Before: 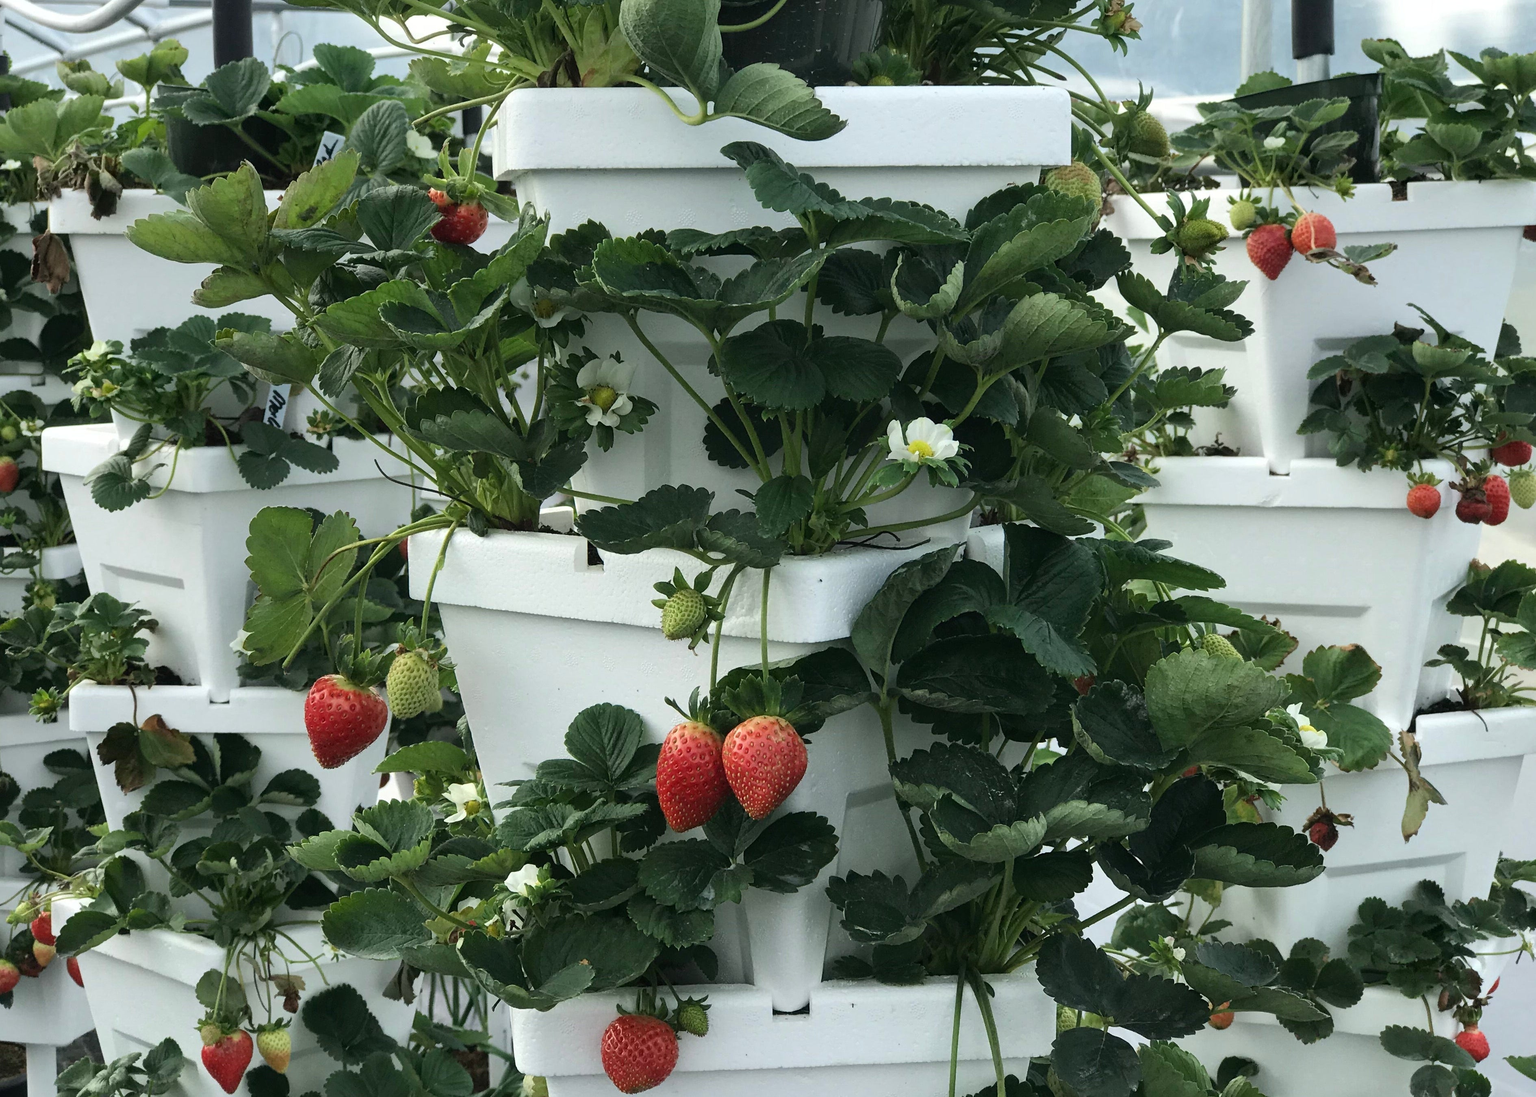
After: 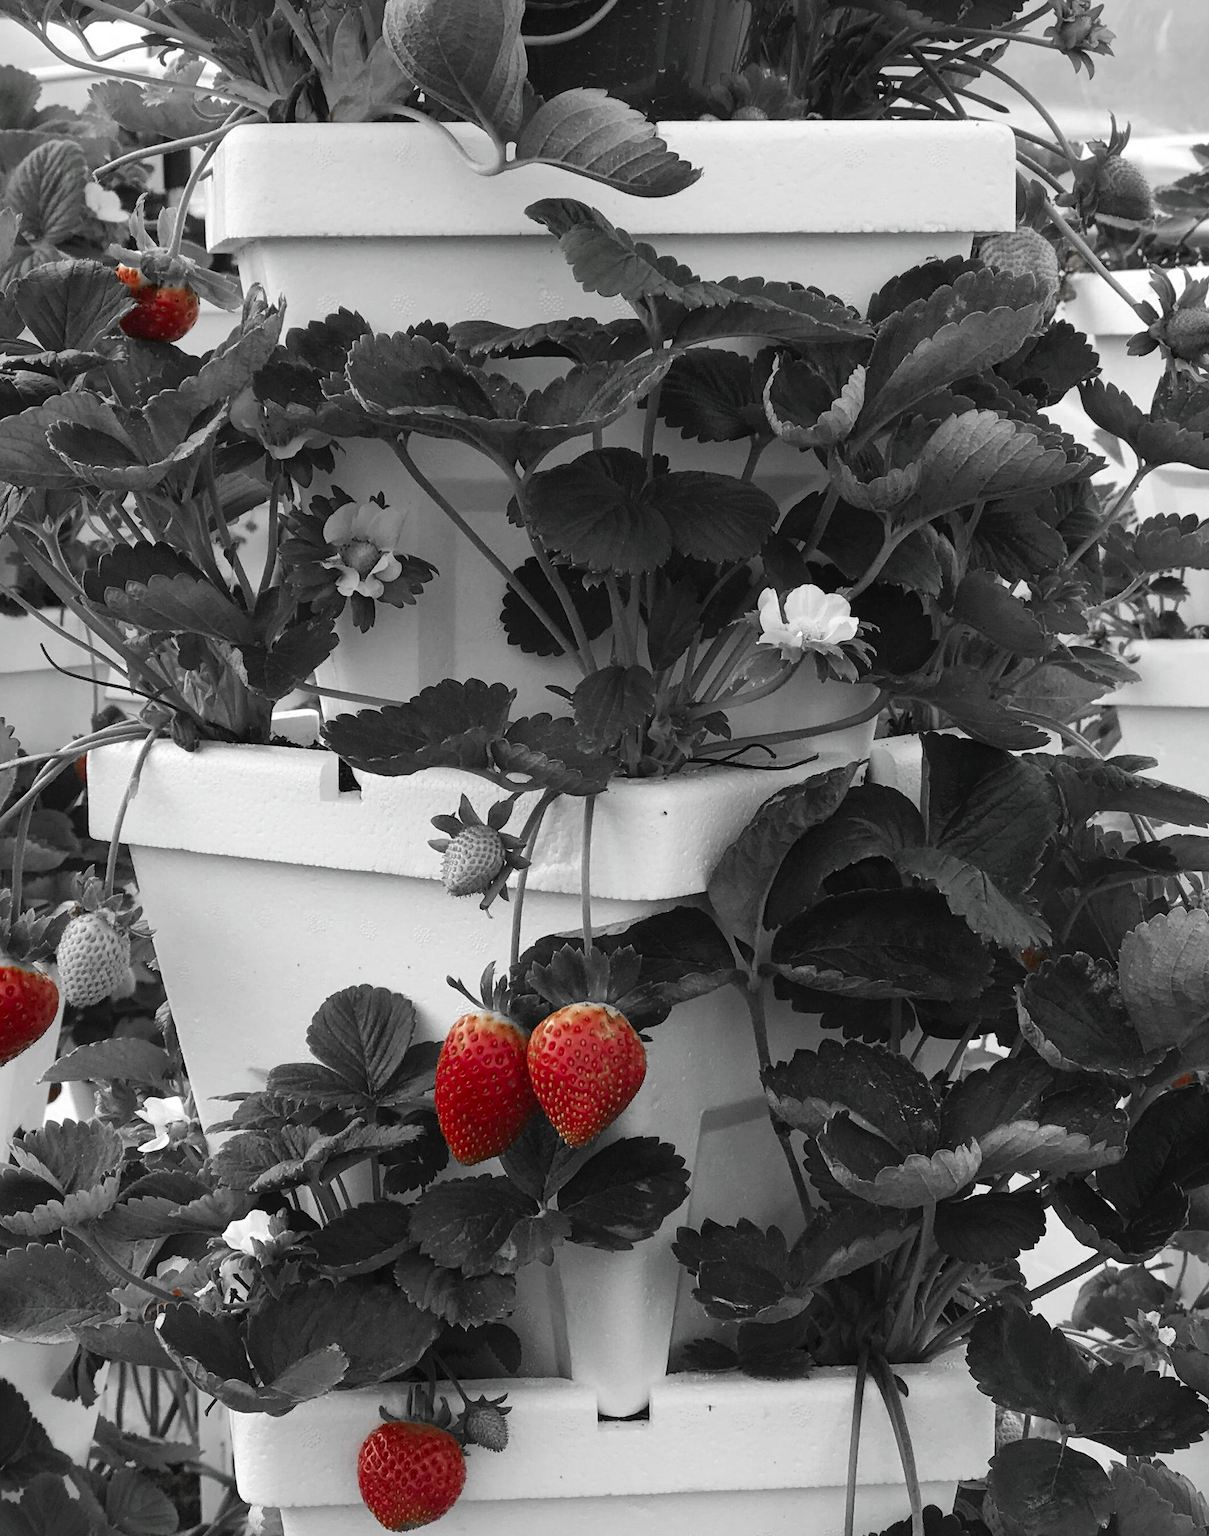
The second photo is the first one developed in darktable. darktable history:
color zones: curves: ch0 [(0, 0.497) (0.096, 0.361) (0.221, 0.538) (0.429, 0.5) (0.571, 0.5) (0.714, 0.5) (0.857, 0.5) (1, 0.497)]; ch1 [(0, 0.5) (0.143, 0.5) (0.257, -0.002) (0.429, 0.04) (0.571, -0.001) (0.714, -0.015) (0.857, 0.024) (1, 0.5)]
crop and rotate: left 22.516%, right 21.234%
